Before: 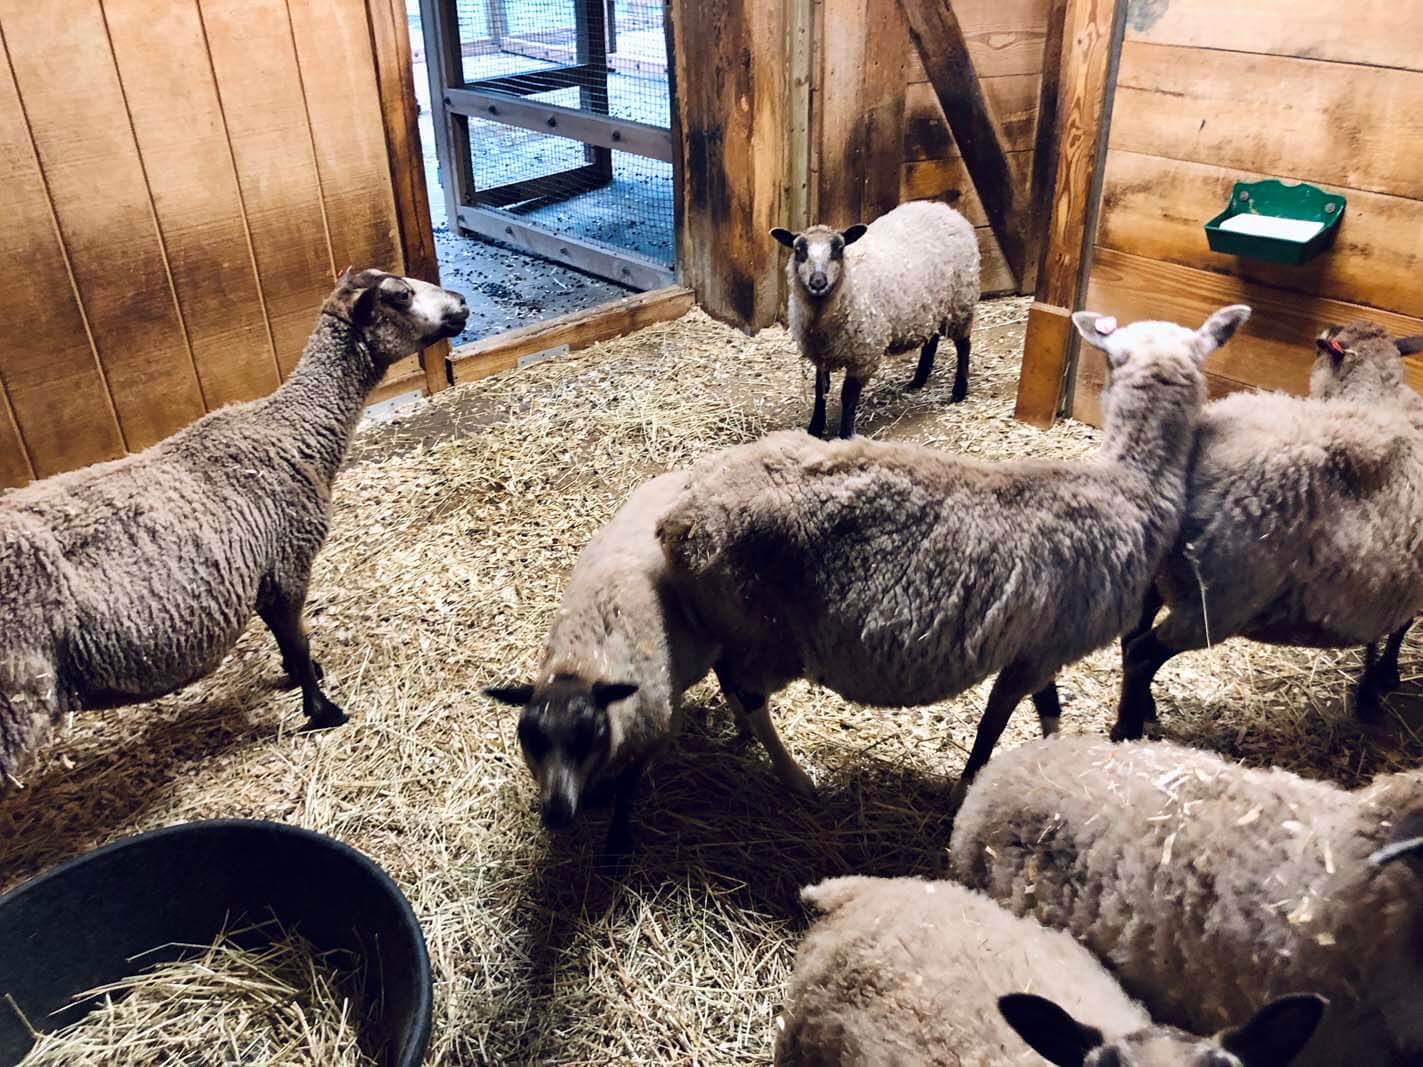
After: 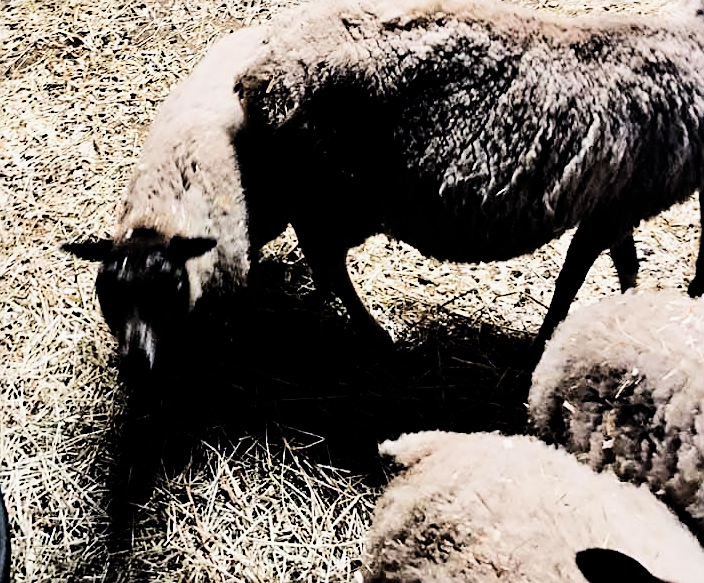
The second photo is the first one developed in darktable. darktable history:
sharpen: on, module defaults
filmic rgb: black relative exposure -5 EV, hardness 2.88, contrast 1.4, highlights saturation mix -20%
crop: left 29.672%, top 41.786%, right 20.851%, bottom 3.487%
tone equalizer: -8 EV -0.75 EV, -7 EV -0.7 EV, -6 EV -0.6 EV, -5 EV -0.4 EV, -3 EV 0.4 EV, -2 EV 0.6 EV, -1 EV 0.7 EV, +0 EV 0.75 EV, edges refinement/feathering 500, mask exposure compensation -1.57 EV, preserve details no
